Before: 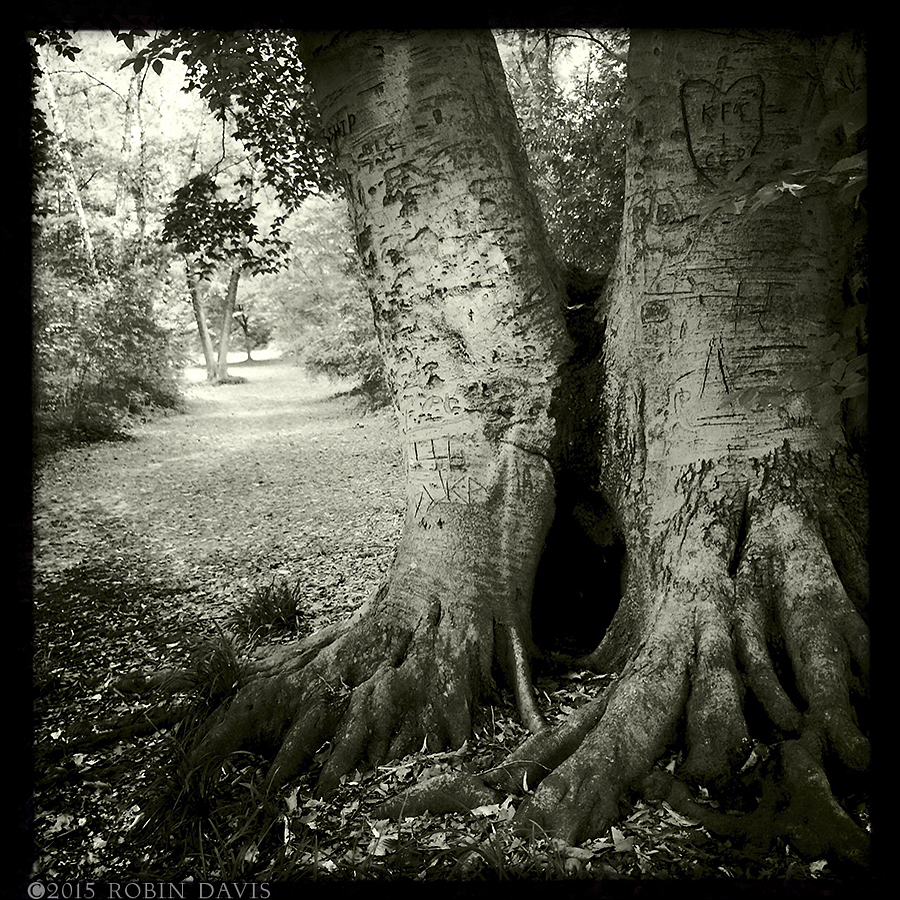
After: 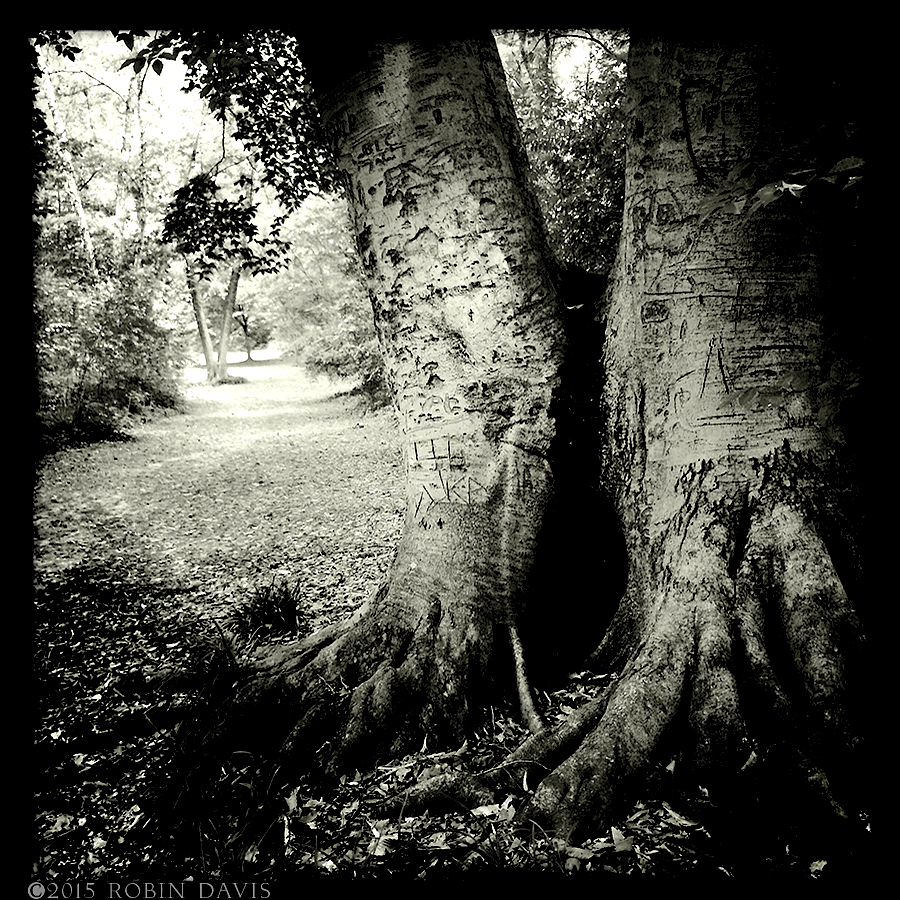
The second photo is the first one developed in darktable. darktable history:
rgb levels: levels [[0.034, 0.472, 0.904], [0, 0.5, 1], [0, 0.5, 1]]
exposure: exposure 0.207 EV, compensate highlight preservation false
